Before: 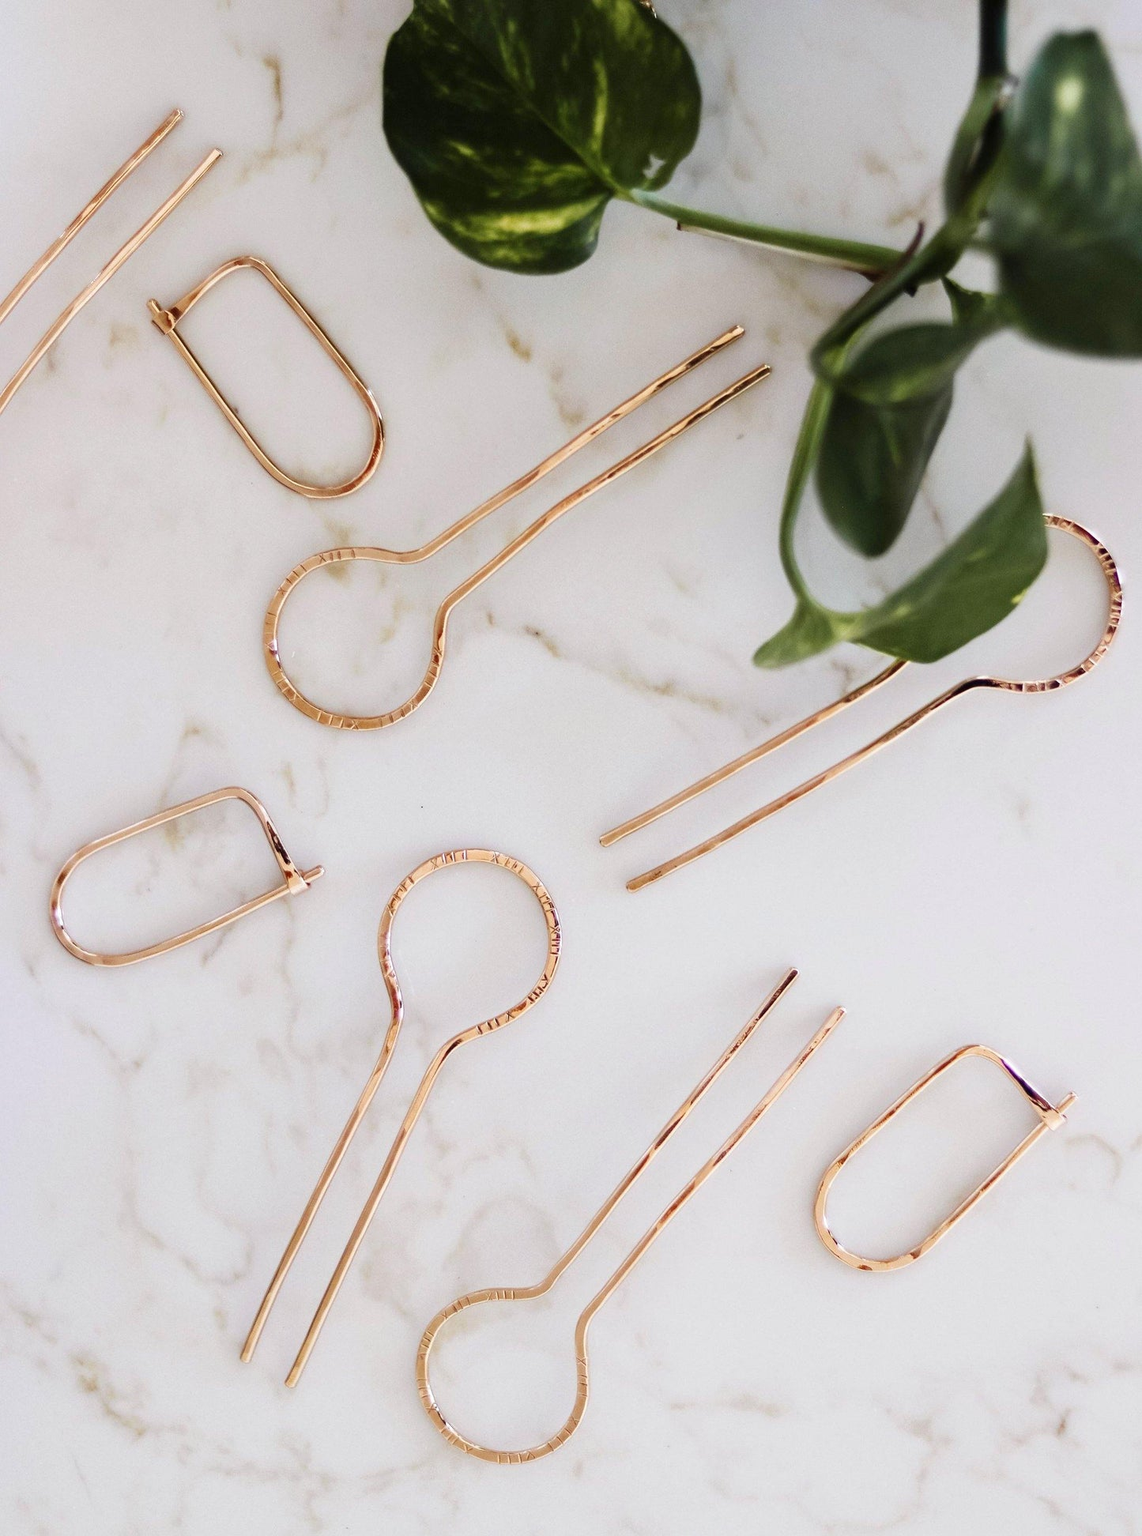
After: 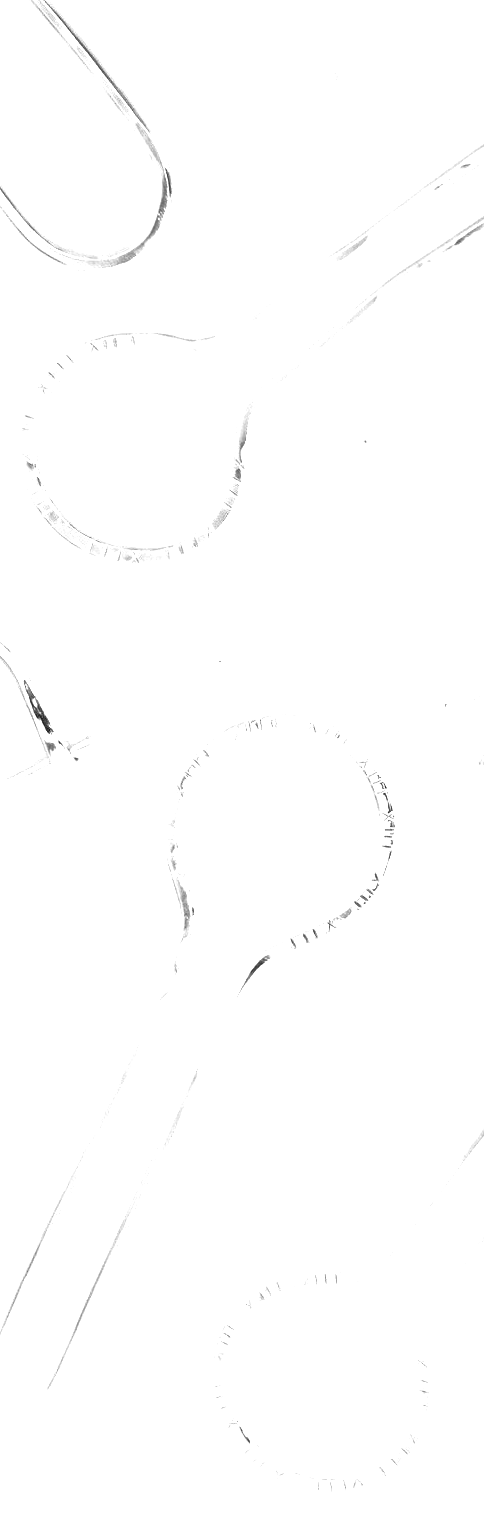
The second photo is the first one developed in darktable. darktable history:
levels: levels [0, 0.499, 1]
crop and rotate: left 21.77%, top 18.528%, right 44.676%, bottom 2.997%
exposure: black level correction 0, exposure 2.138 EV, compensate exposure bias true, compensate highlight preservation false
monochrome: a 14.95, b -89.96
